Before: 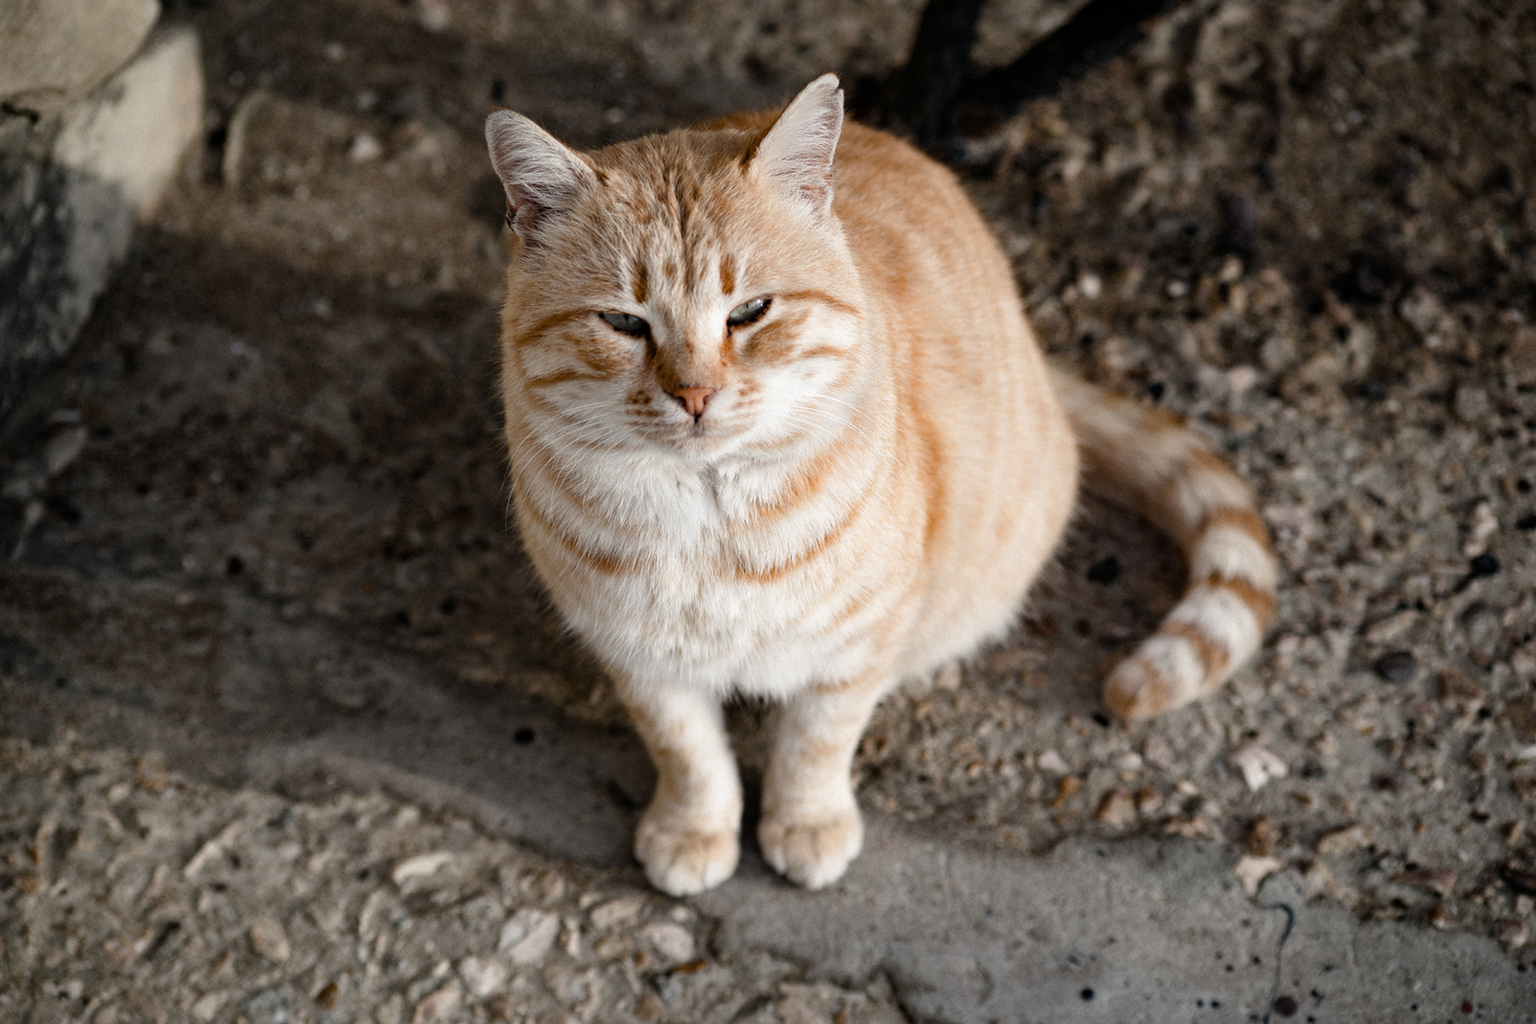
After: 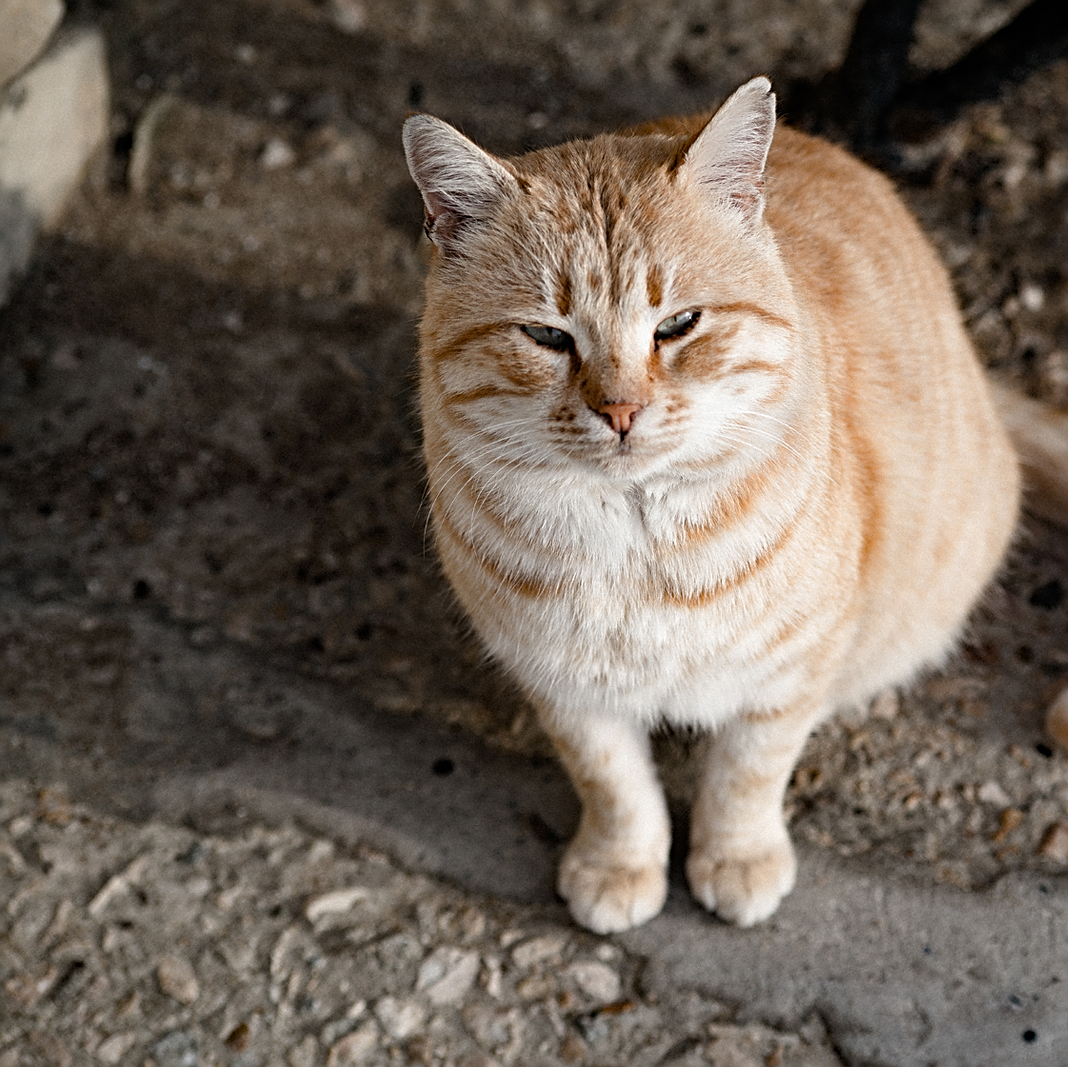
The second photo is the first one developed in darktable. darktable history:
sharpen: radius 2.536, amount 0.626
crop and rotate: left 6.439%, right 26.753%
